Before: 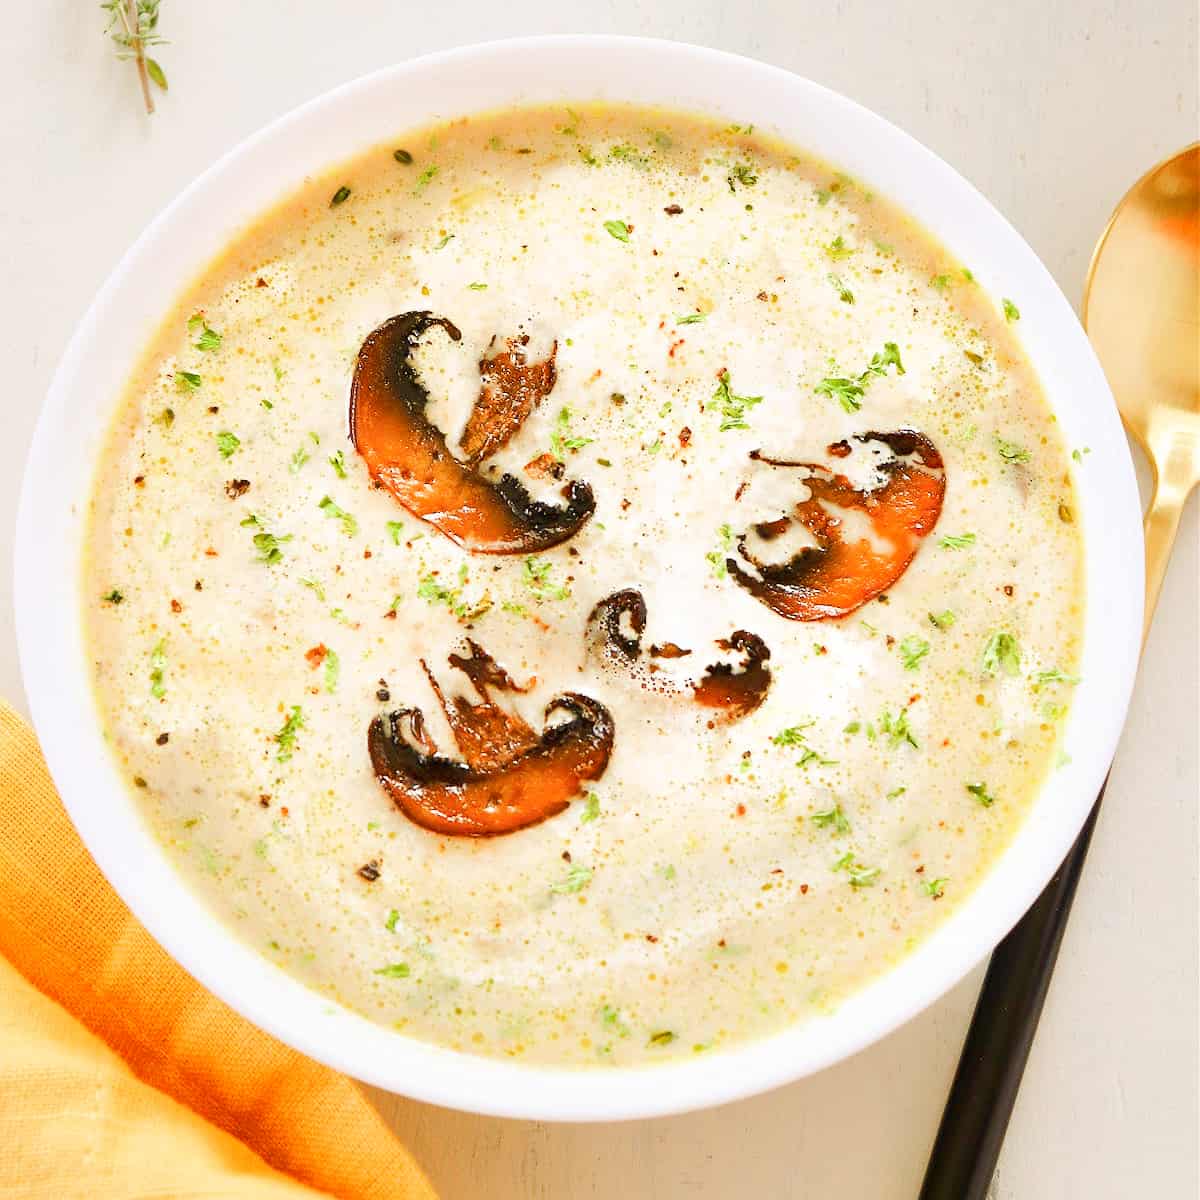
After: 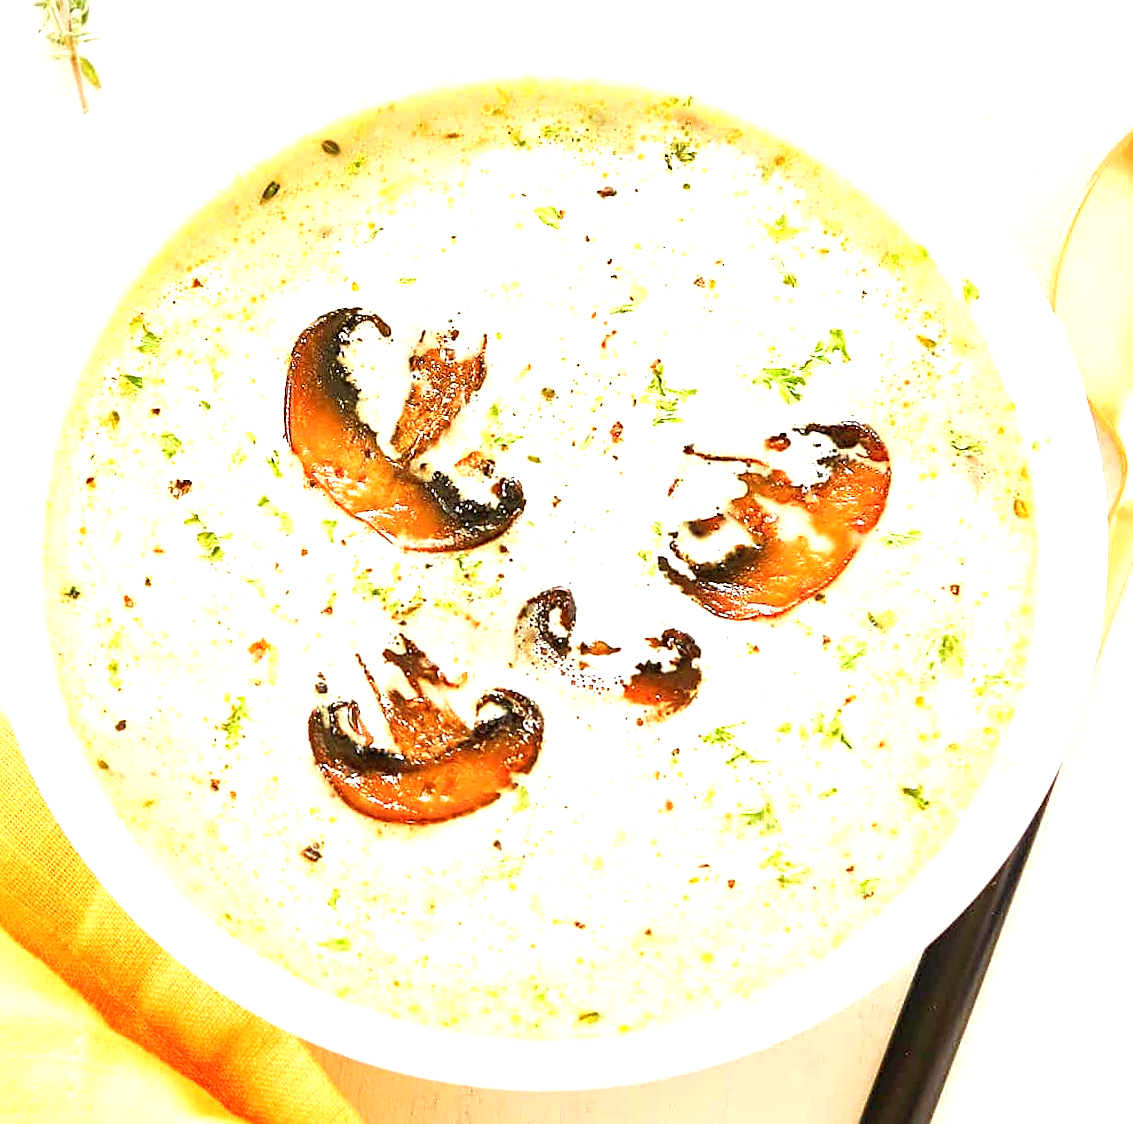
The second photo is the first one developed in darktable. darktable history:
rotate and perspective: rotation 0.062°, lens shift (vertical) 0.115, lens shift (horizontal) -0.133, crop left 0.047, crop right 0.94, crop top 0.061, crop bottom 0.94
exposure: black level correction -0.001, exposure 0.9 EV, compensate exposure bias true, compensate highlight preservation false
sharpen: on, module defaults
